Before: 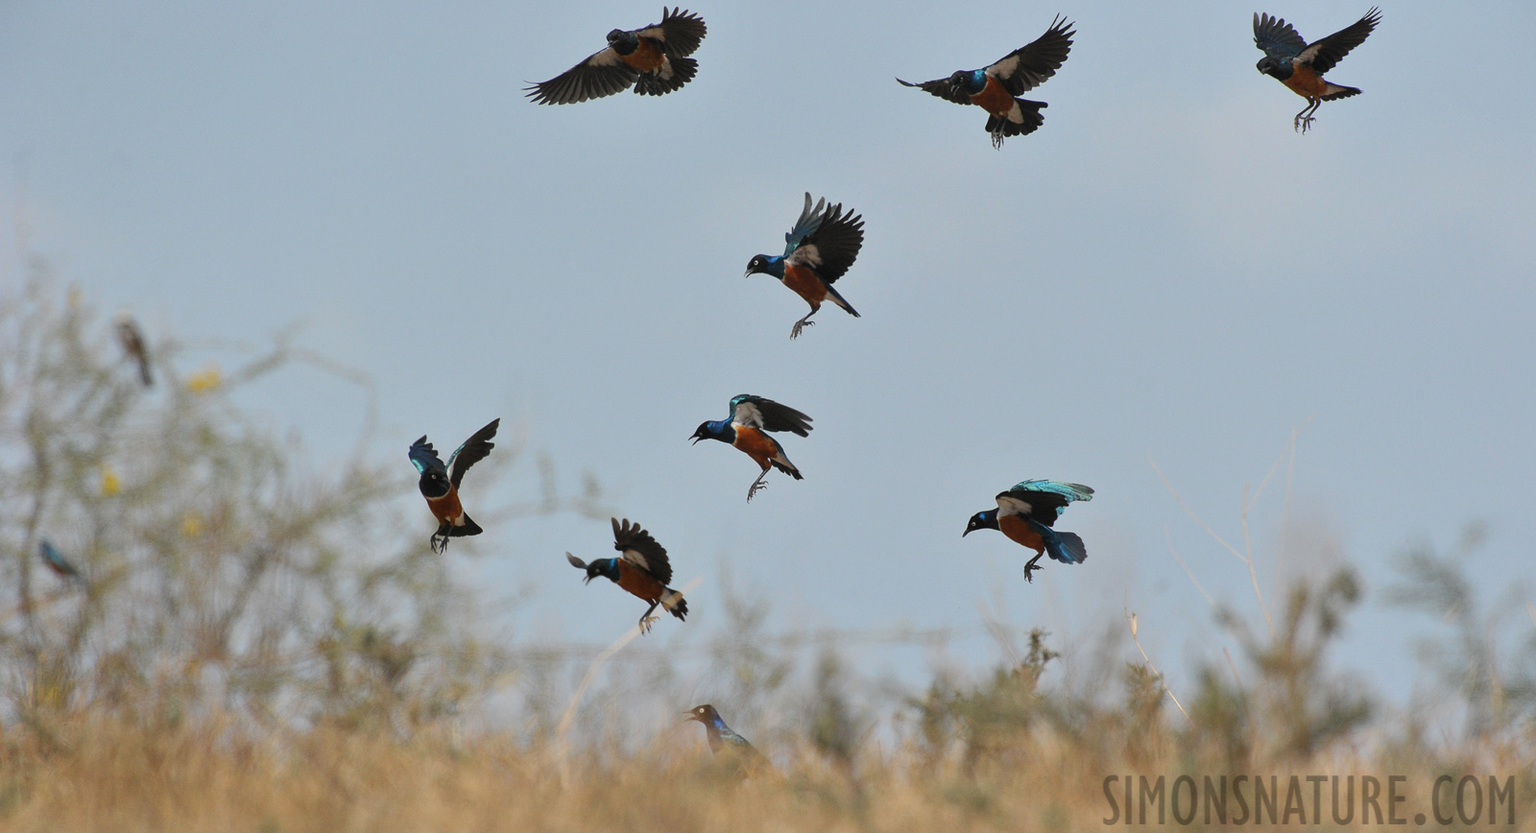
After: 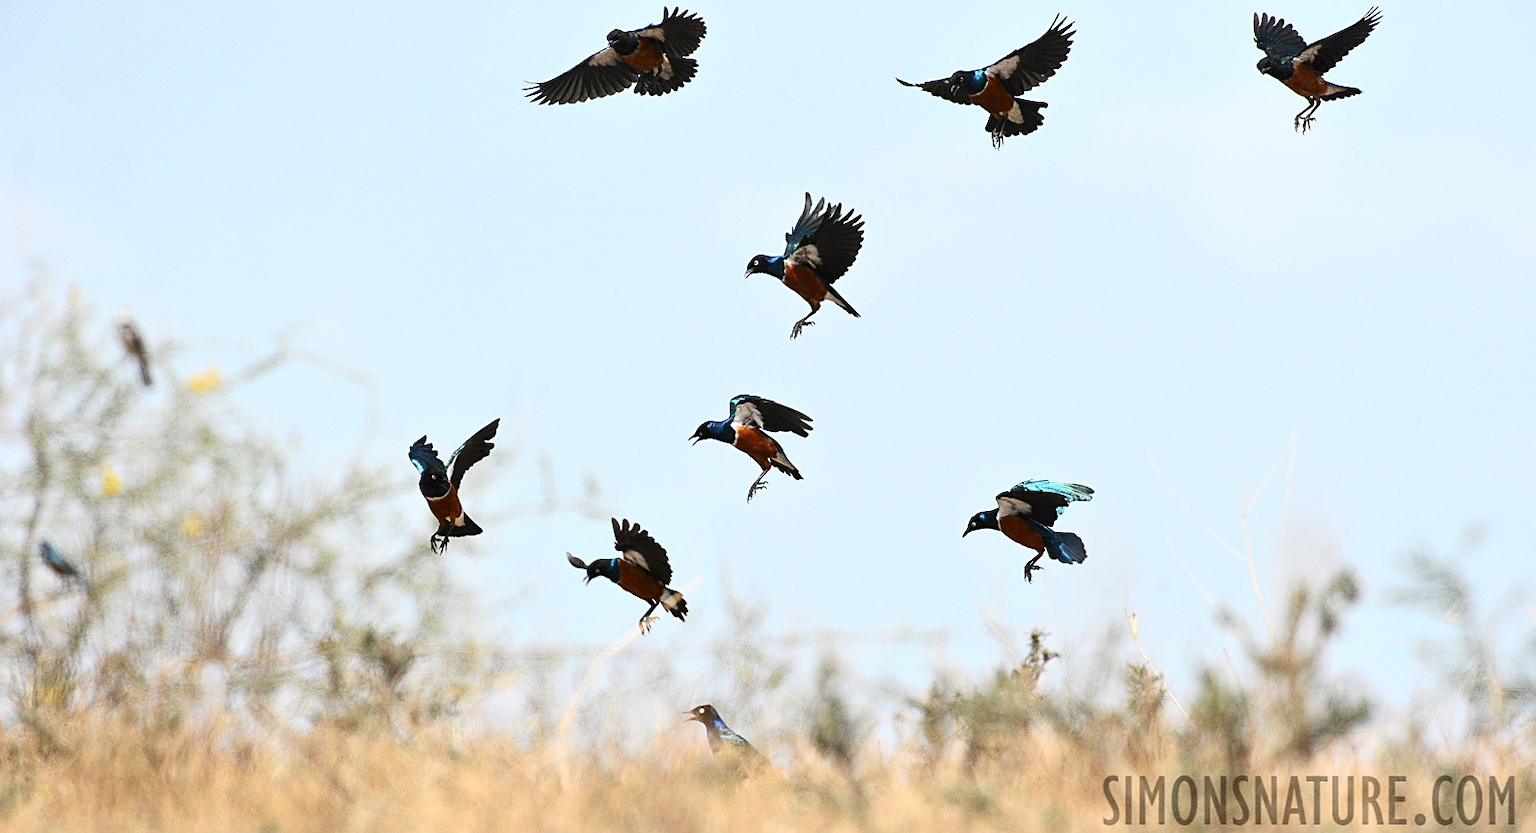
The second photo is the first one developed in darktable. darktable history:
exposure: black level correction 0, exposure 0.7 EV, compensate exposure bias true, compensate highlight preservation false
sharpen: on, module defaults
contrast brightness saturation: contrast 0.28
